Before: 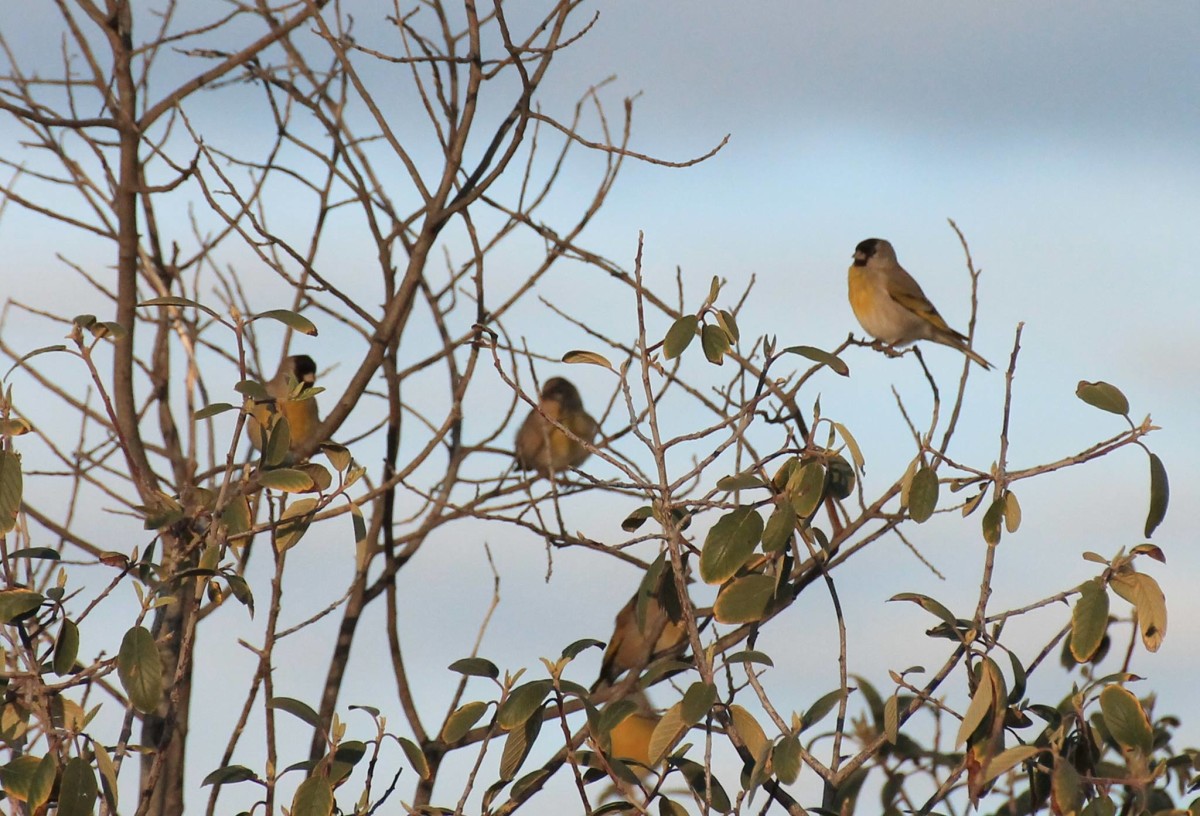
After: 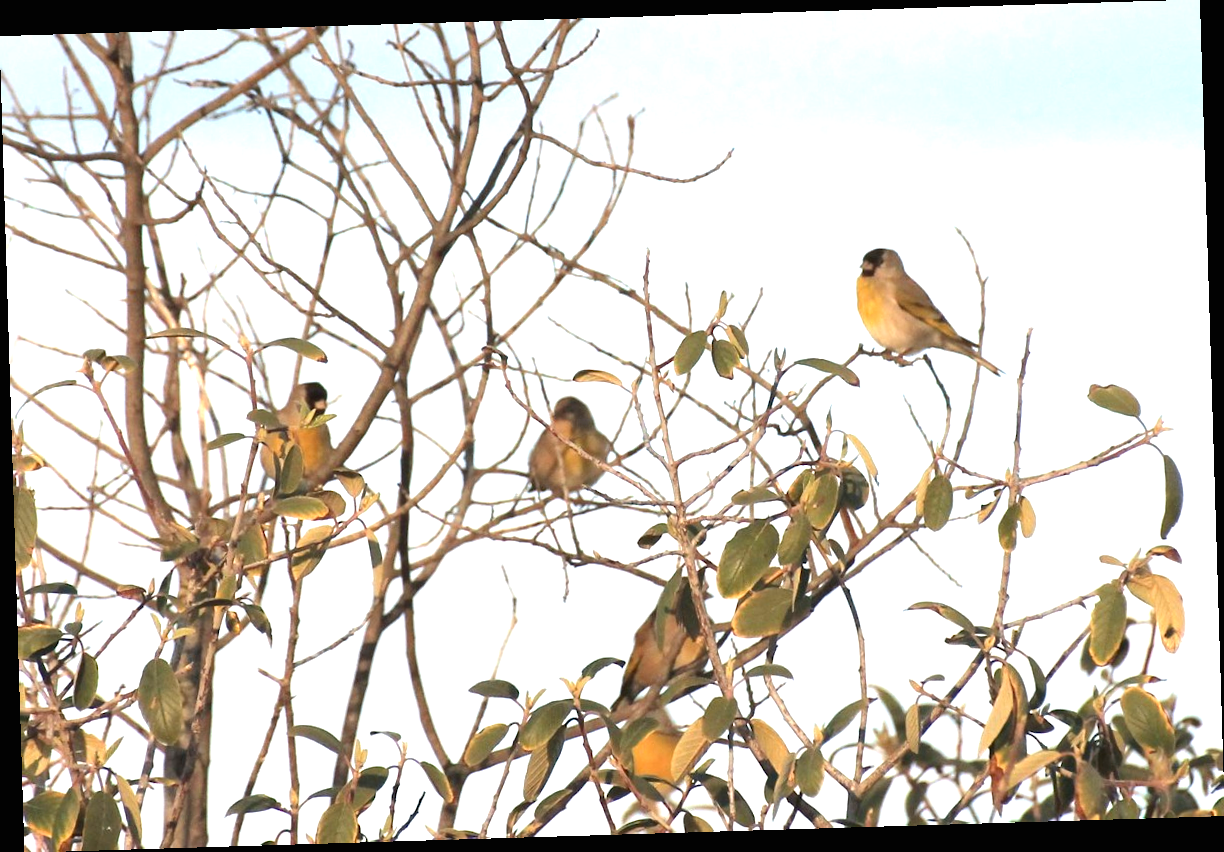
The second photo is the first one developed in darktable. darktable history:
local contrast: mode bilateral grid, contrast 10, coarseness 25, detail 115%, midtone range 0.2
exposure: black level correction 0, exposure 1.379 EV, compensate exposure bias true, compensate highlight preservation false
rotate and perspective: rotation -1.75°, automatic cropping off
